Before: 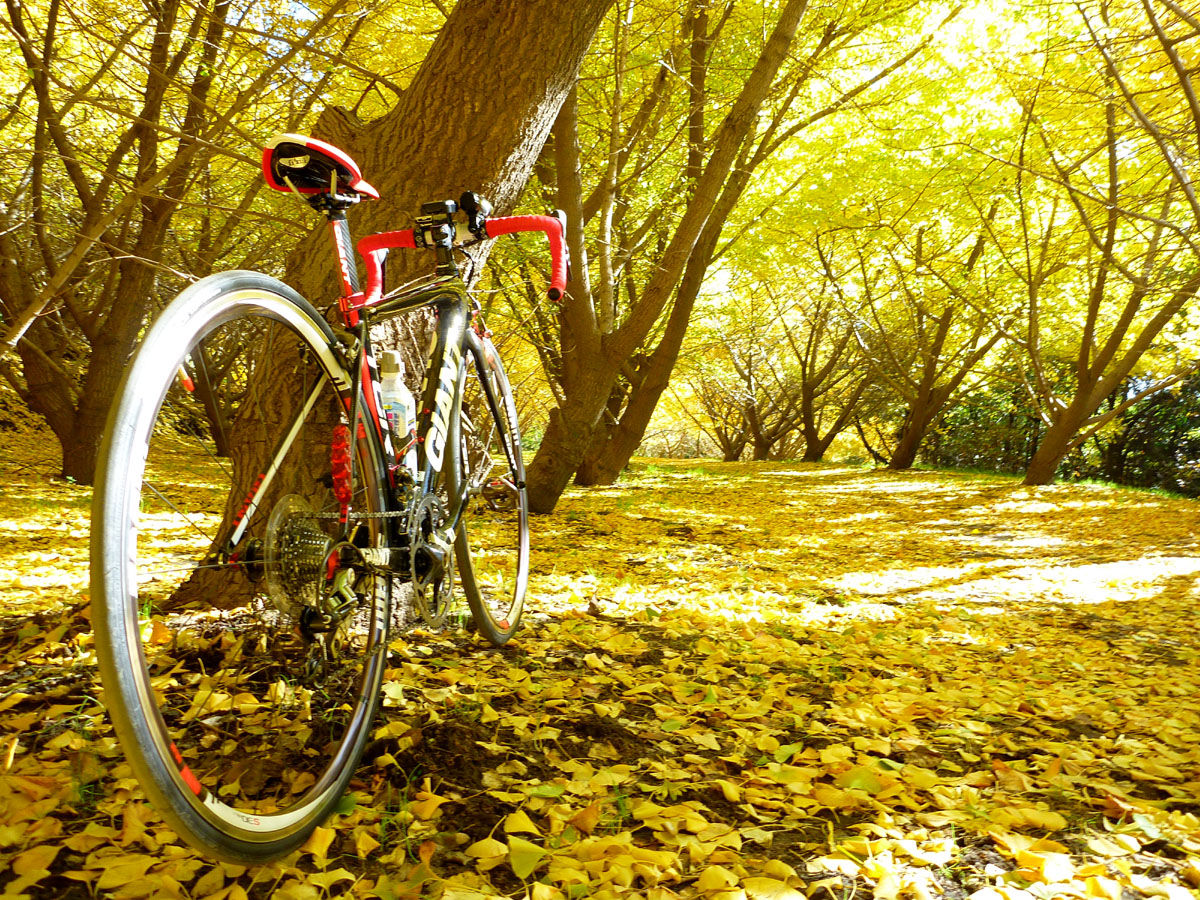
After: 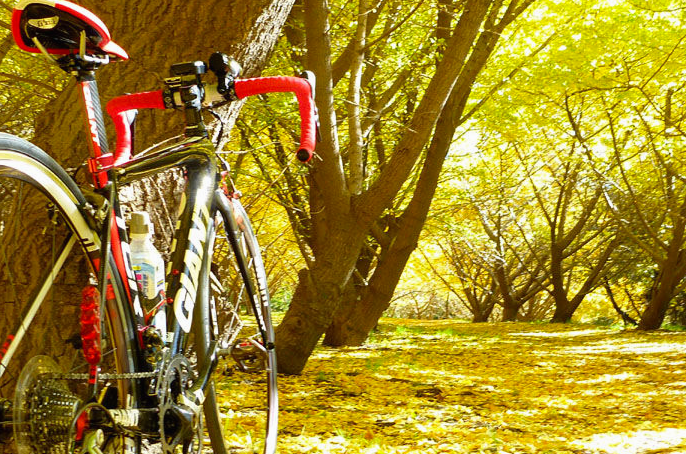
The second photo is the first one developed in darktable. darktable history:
crop: left 20.932%, top 15.471%, right 21.848%, bottom 34.081%
contrast brightness saturation: contrast -0.02, brightness -0.01, saturation 0.03
